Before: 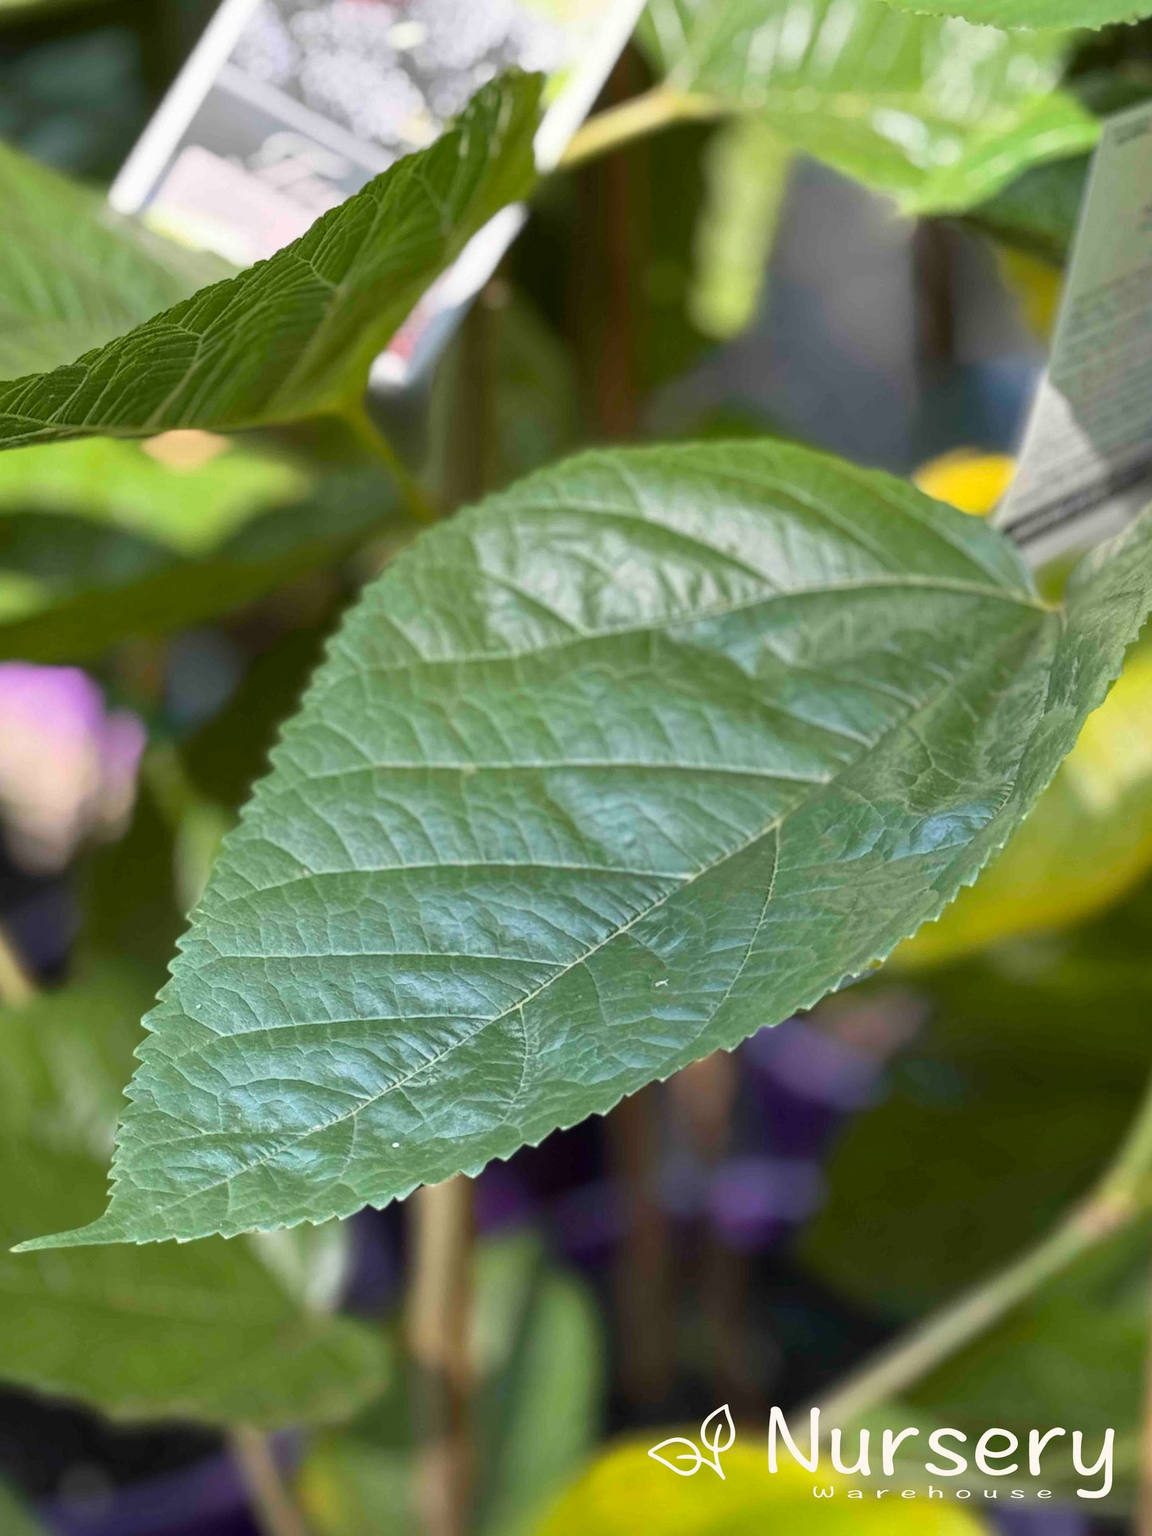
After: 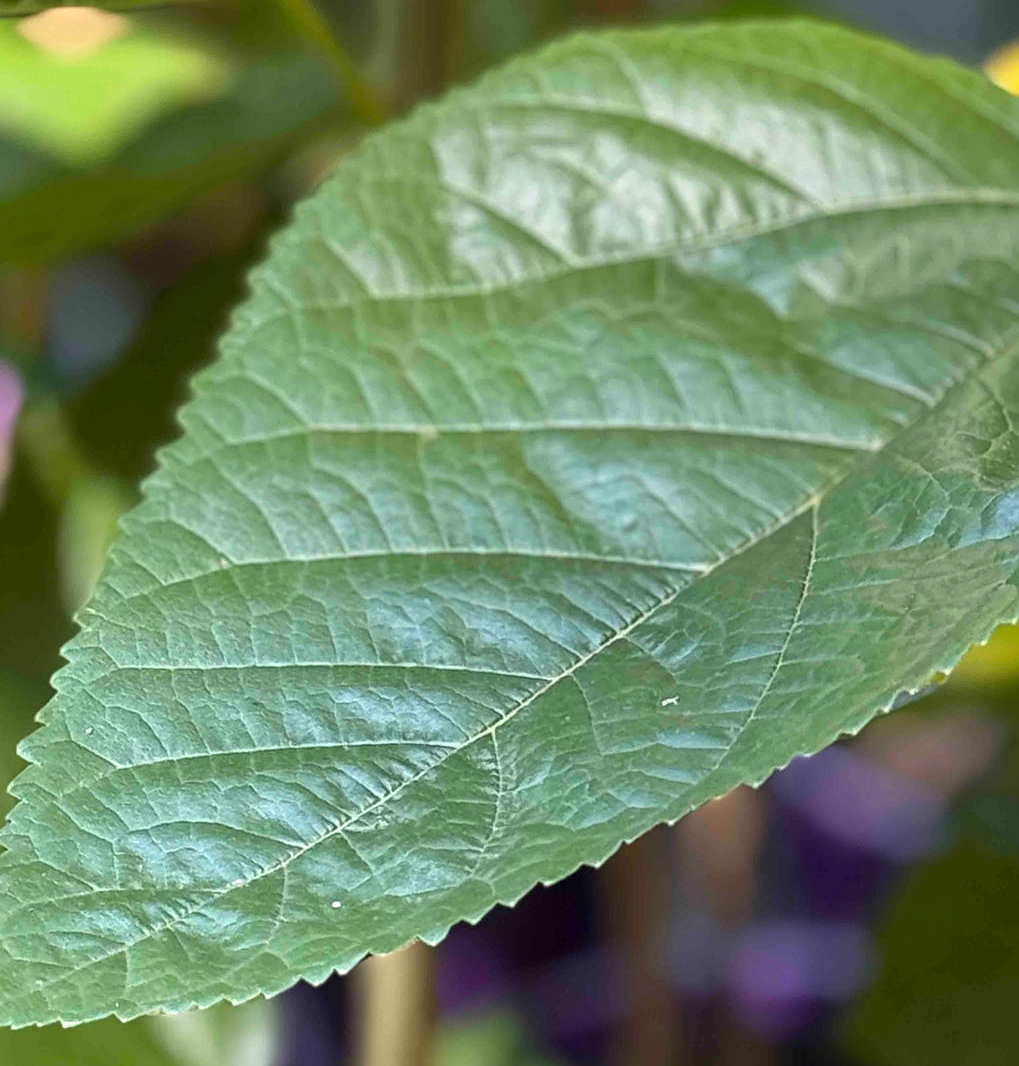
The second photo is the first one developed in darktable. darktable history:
exposure: exposure 0.191 EV, compensate highlight preservation false
crop: left 11.123%, top 27.61%, right 18.3%, bottom 17.034%
sharpen: on, module defaults
